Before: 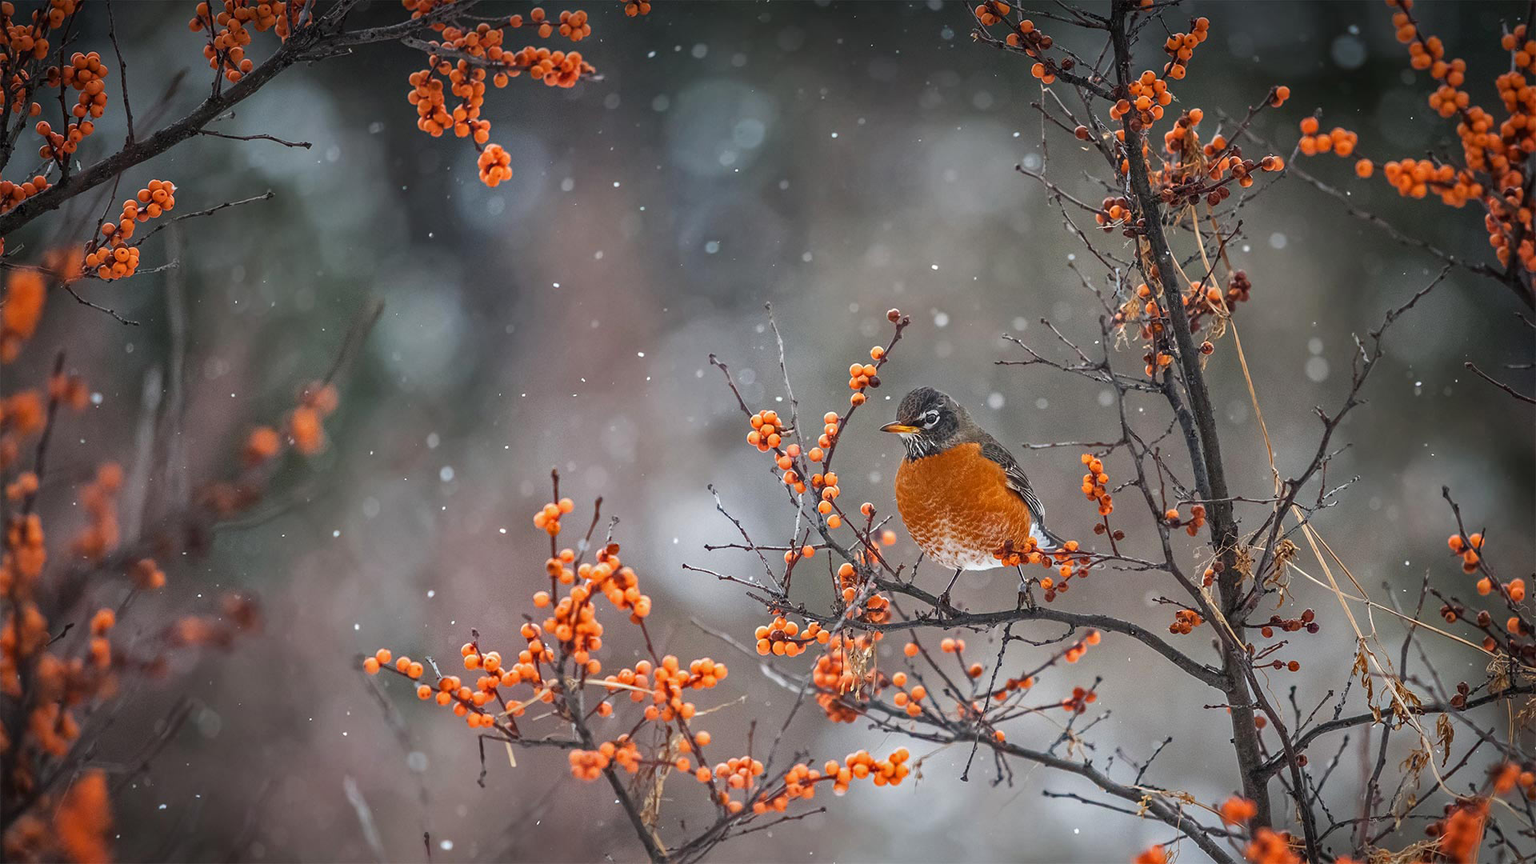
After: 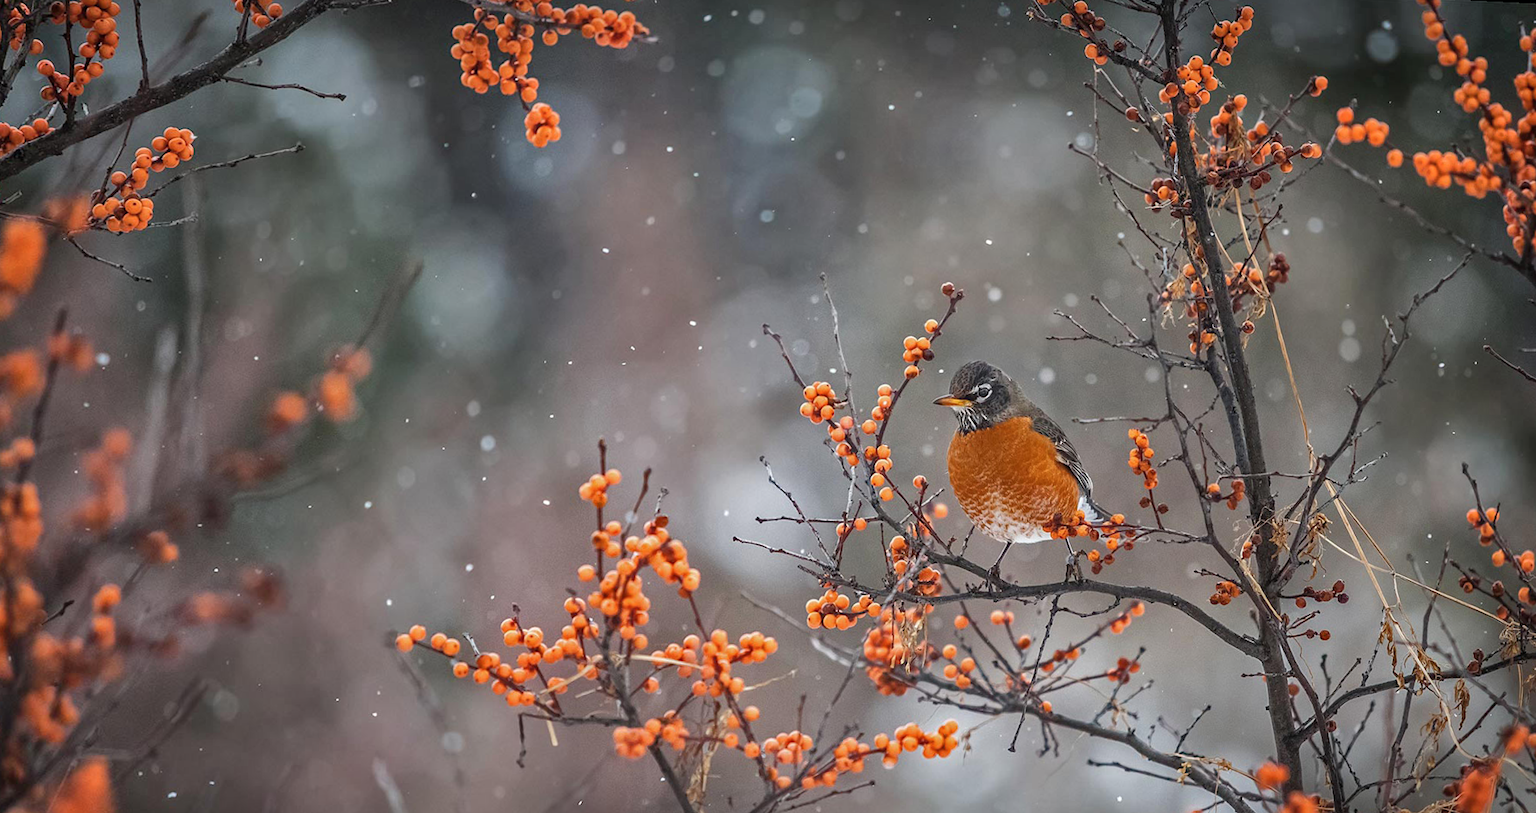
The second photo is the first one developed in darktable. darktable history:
rotate and perspective: rotation 0.679°, lens shift (horizontal) 0.136, crop left 0.009, crop right 0.991, crop top 0.078, crop bottom 0.95
contrast brightness saturation: saturation -0.05
shadows and highlights: soften with gaussian
